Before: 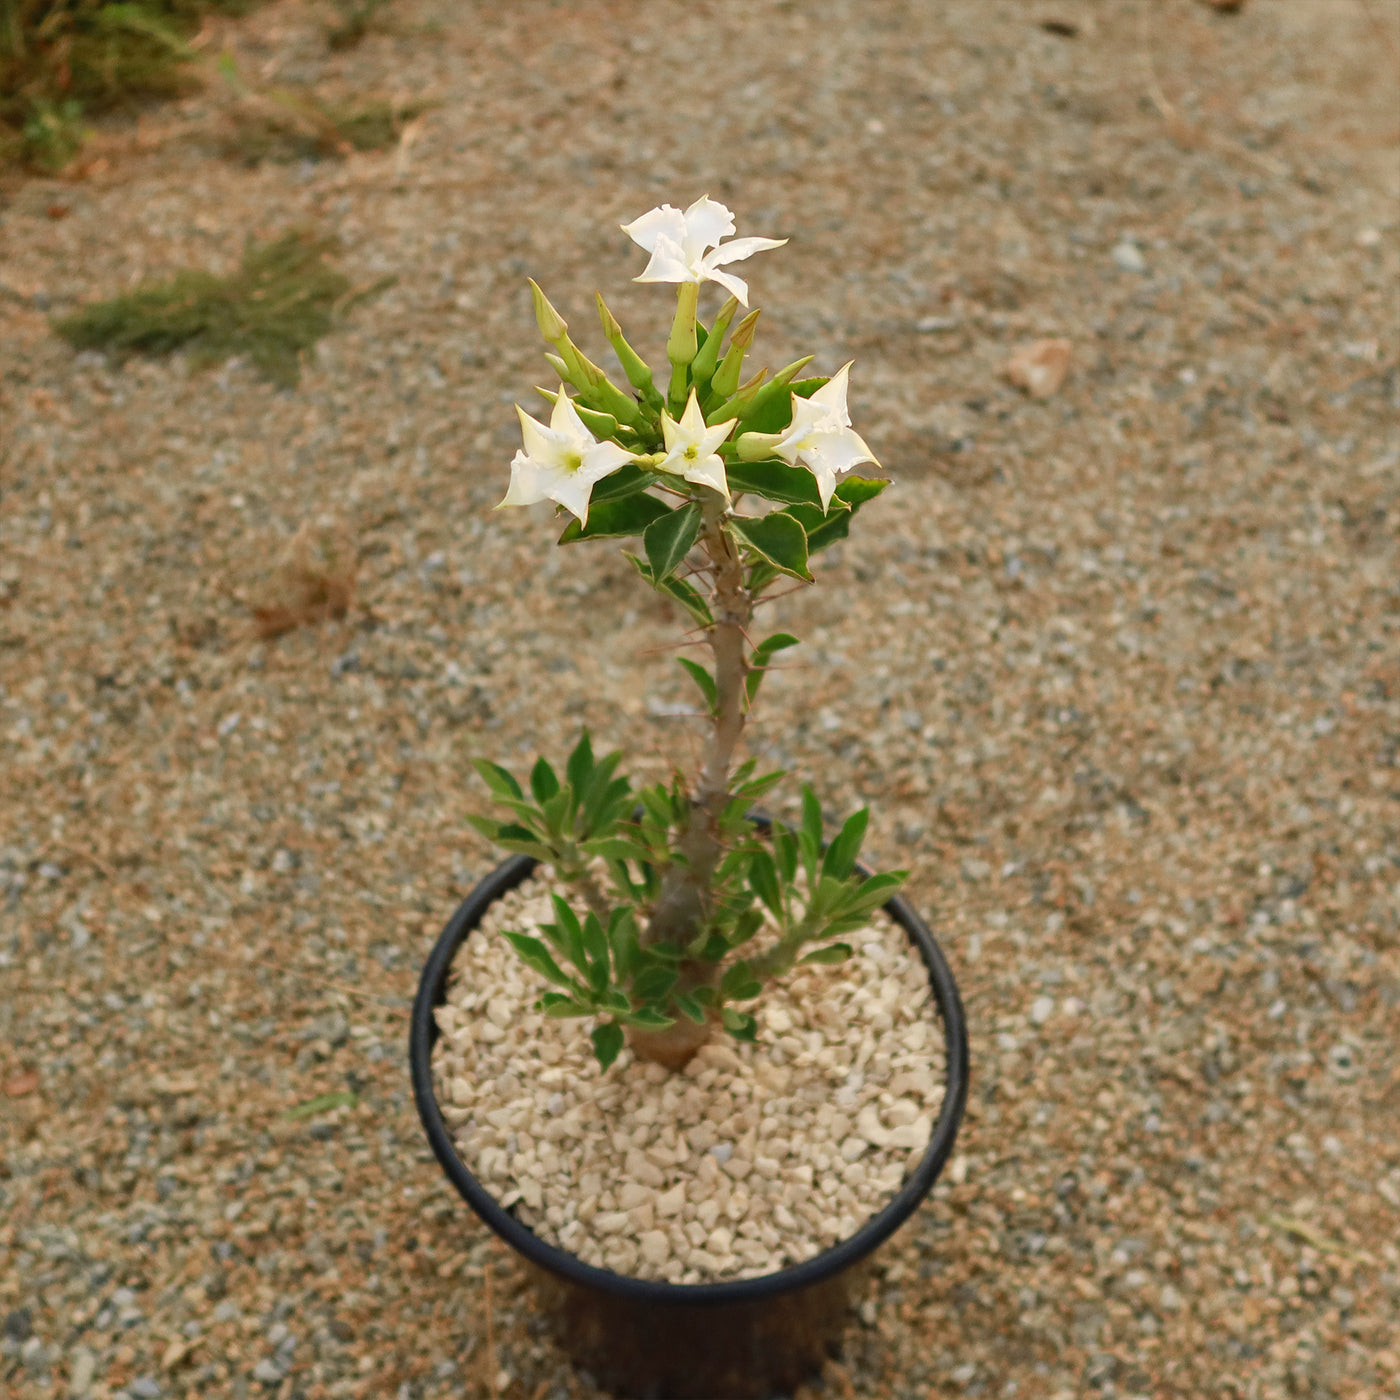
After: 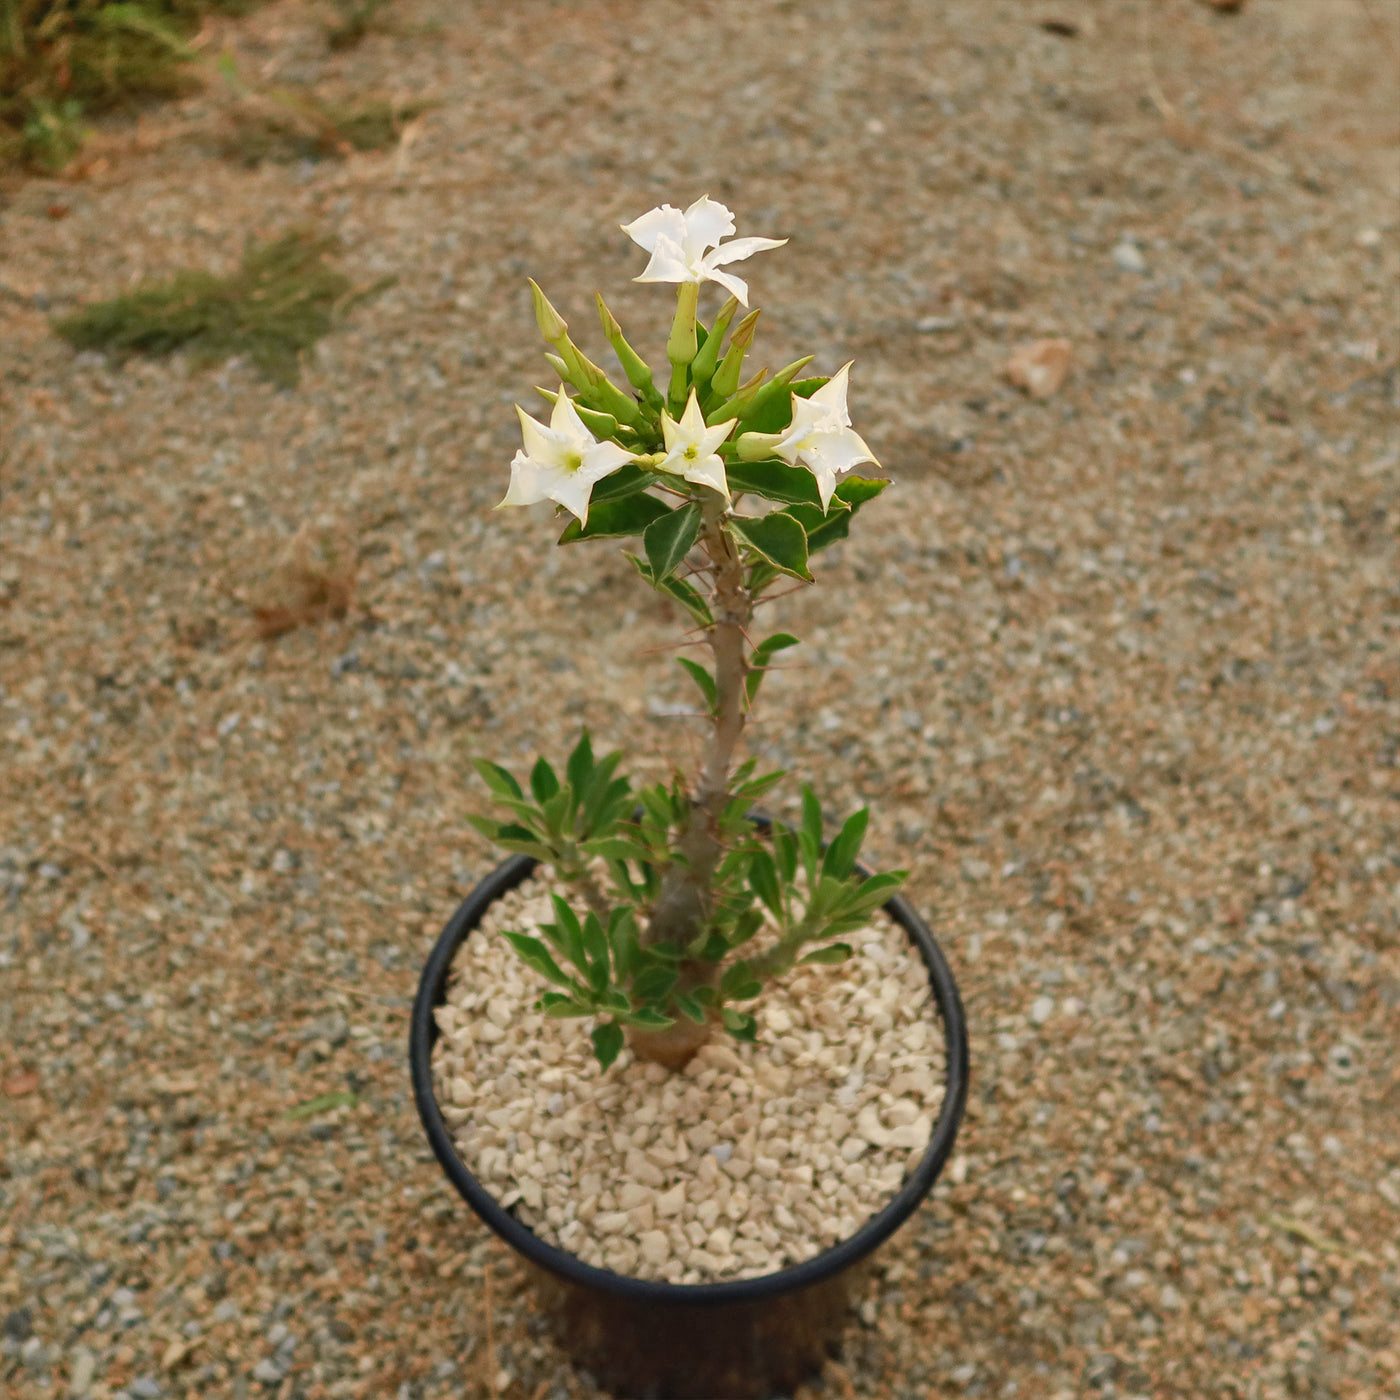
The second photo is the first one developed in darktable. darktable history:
shadows and highlights: soften with gaussian
exposure: exposure -0.064 EV, compensate highlight preservation false
